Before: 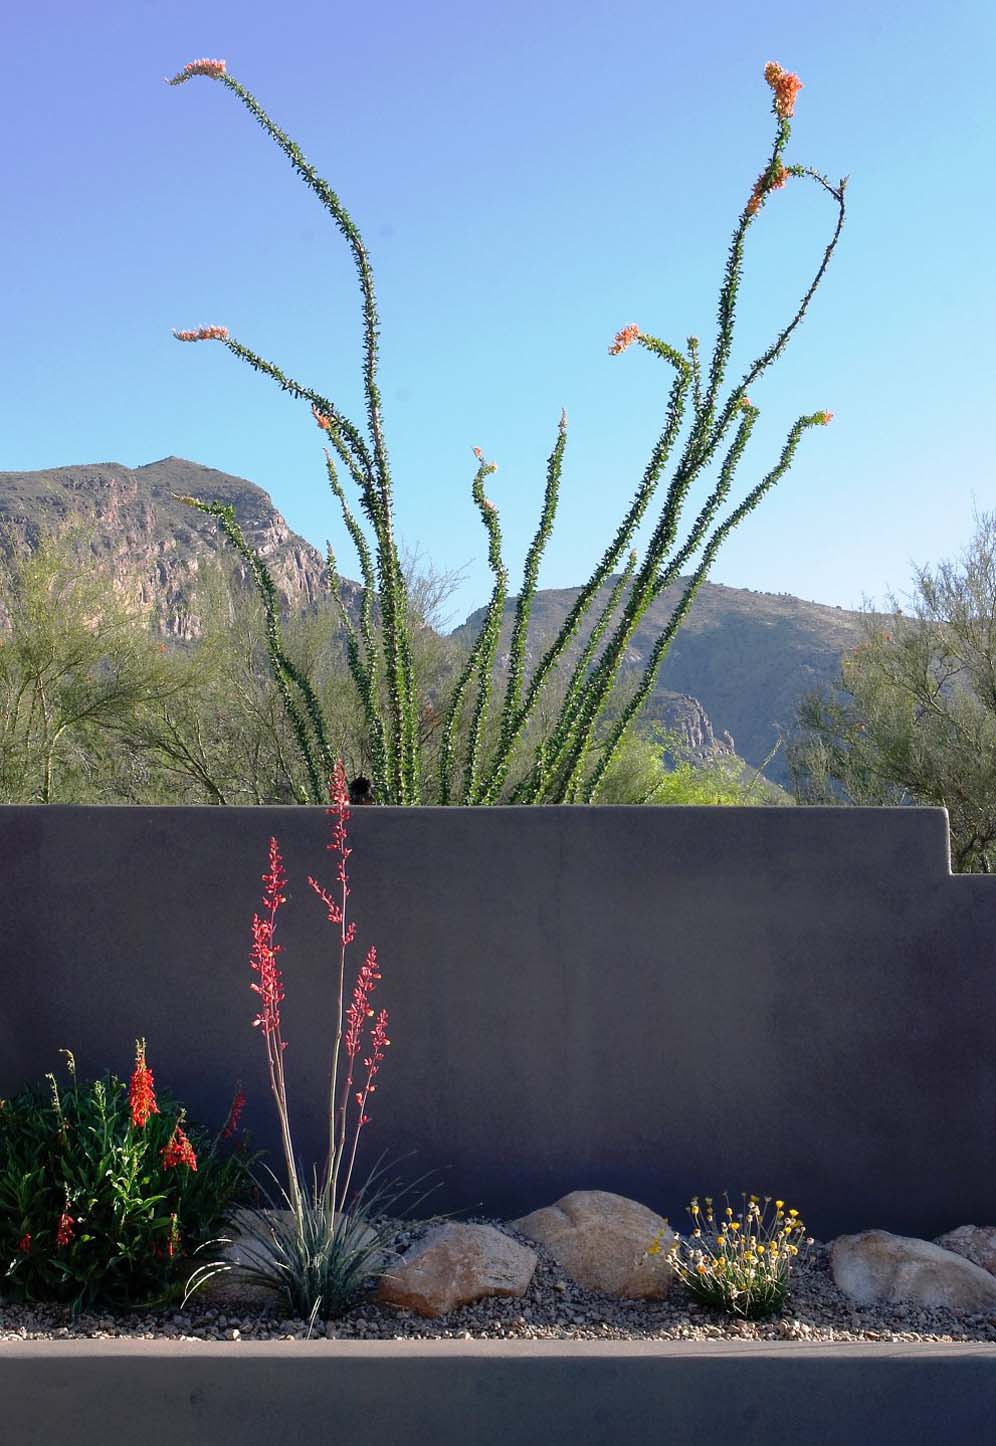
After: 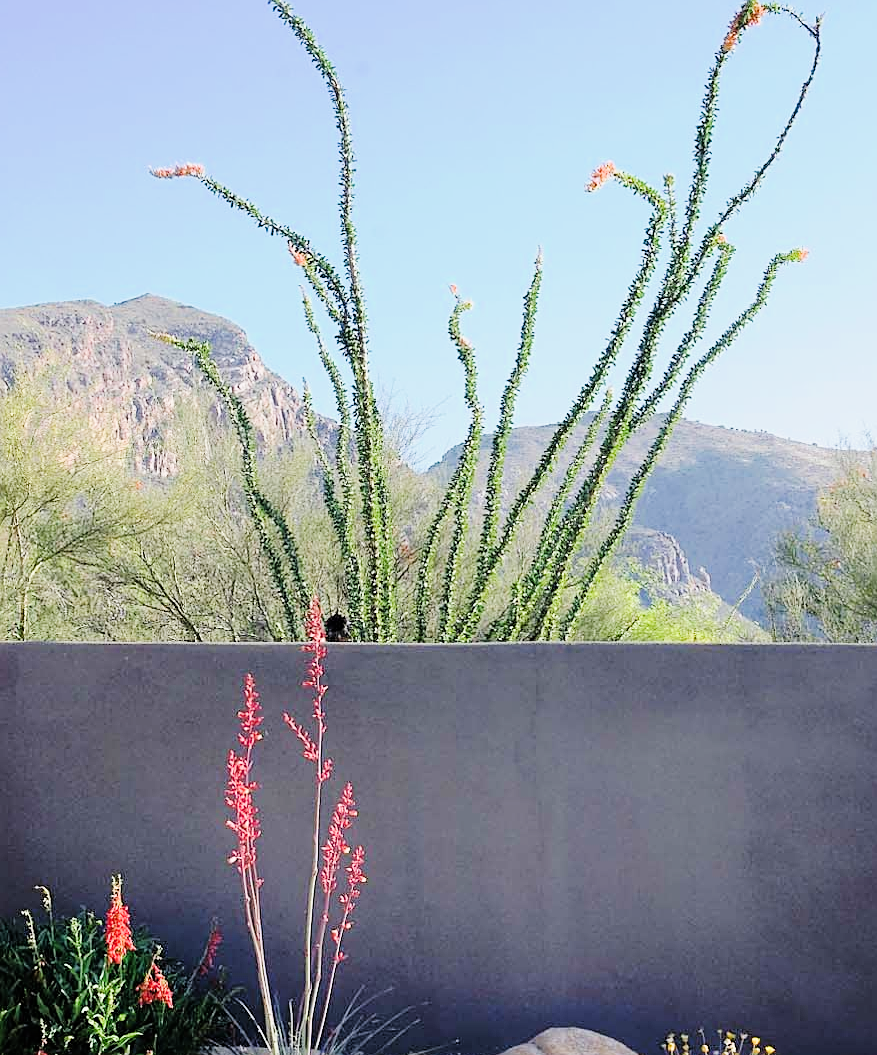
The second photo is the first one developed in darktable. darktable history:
exposure: black level correction -0.002, exposure 1.333 EV, compensate exposure bias true, compensate highlight preservation false
tone equalizer: -8 EV -0.382 EV, -7 EV -0.363 EV, -6 EV -0.34 EV, -5 EV -0.243 EV, -3 EV 0.196 EV, -2 EV 0.328 EV, -1 EV 0.398 EV, +0 EV 0.422 EV, mask exposure compensation -0.504 EV
crop and rotate: left 2.452%, top 11.295%, right 9.459%, bottom 15.724%
filmic rgb: black relative exposure -7.2 EV, white relative exposure 5.37 EV, hardness 3.02
sharpen: on, module defaults
